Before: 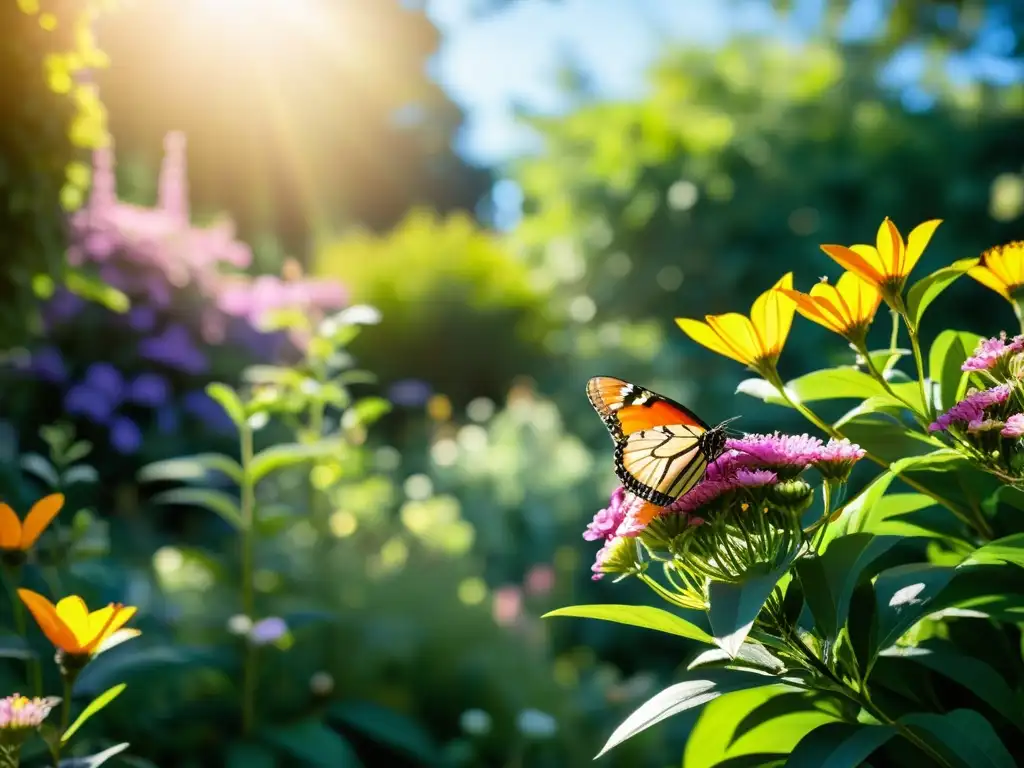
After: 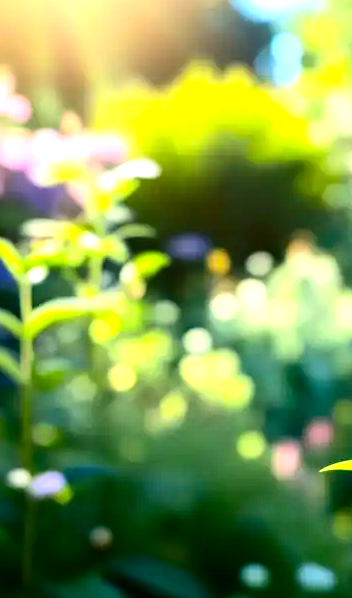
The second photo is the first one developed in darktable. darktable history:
crop and rotate: left 21.666%, top 19.034%, right 43.908%, bottom 2.977%
exposure: exposure 1.001 EV, compensate exposure bias true, compensate highlight preservation false
contrast brightness saturation: contrast 0.208, brightness -0.102, saturation 0.205
